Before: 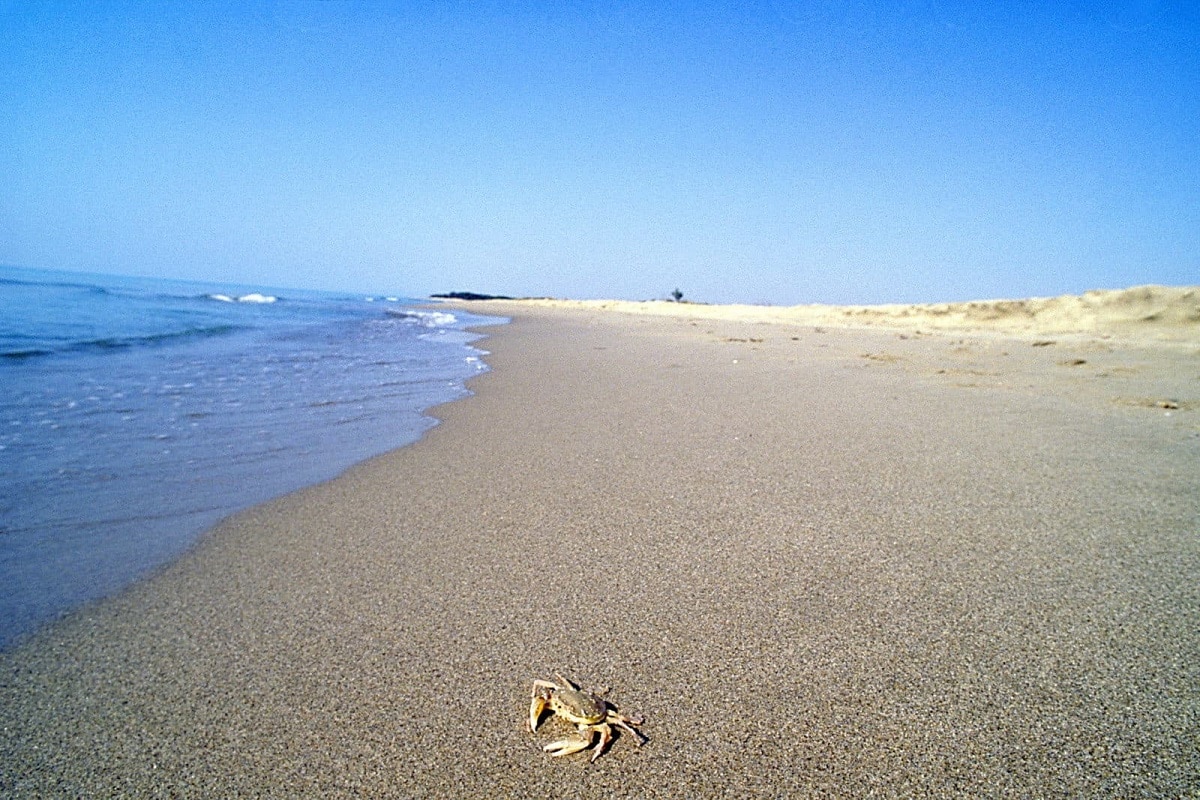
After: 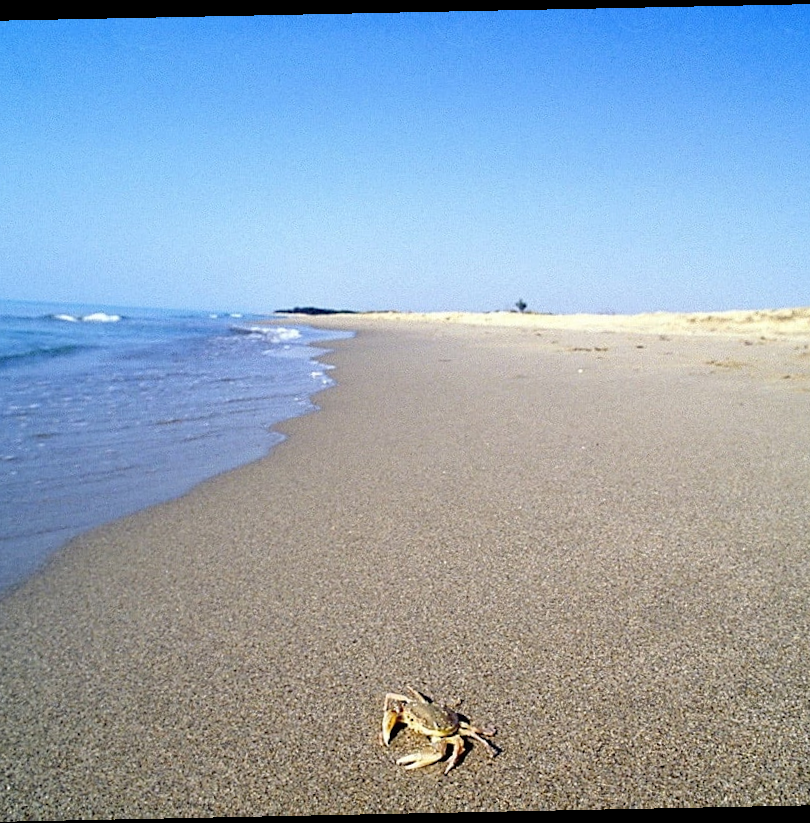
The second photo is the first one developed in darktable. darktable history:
crop and rotate: left 13.342%, right 19.991%
rotate and perspective: rotation -1.17°, automatic cropping off
